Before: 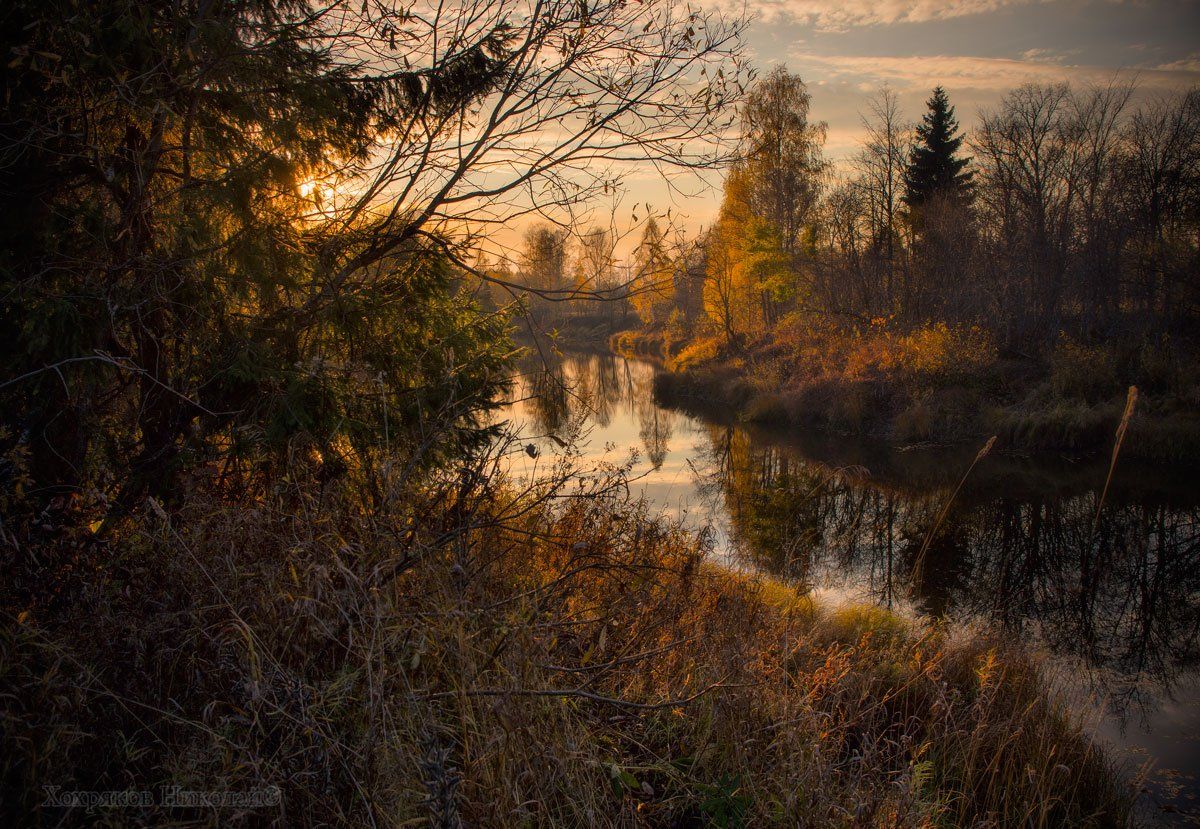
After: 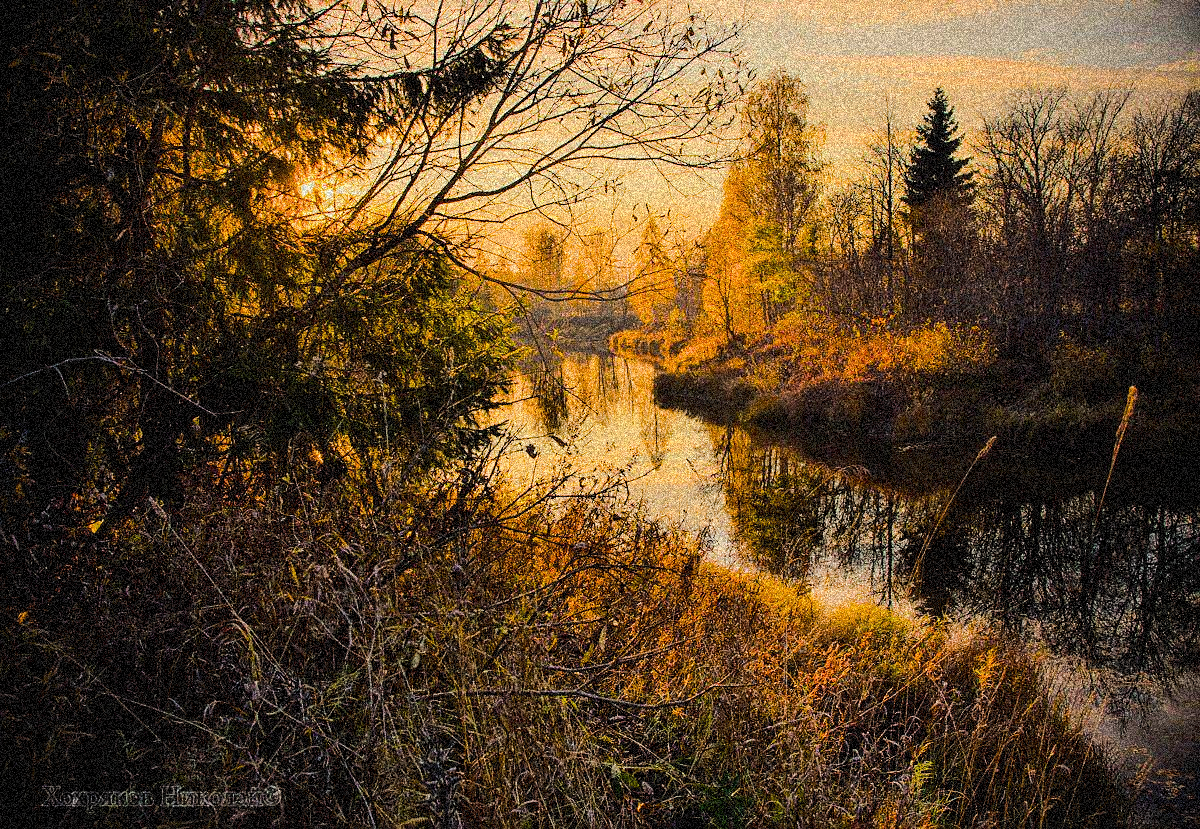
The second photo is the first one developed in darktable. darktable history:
color correction: highlights a* -2.68, highlights b* 2.57
grain: coarseness 3.75 ISO, strength 100%, mid-tones bias 0%
exposure: black level correction 0, exposure 0.877 EV, compensate exposure bias true, compensate highlight preservation false
filmic rgb: black relative exposure -7.65 EV, white relative exposure 4.56 EV, hardness 3.61
rgb curve: curves: ch0 [(0, 0) (0.284, 0.292) (0.505, 0.644) (1, 1)]; ch1 [(0, 0) (0.284, 0.292) (0.505, 0.644) (1, 1)]; ch2 [(0, 0) (0.284, 0.292) (0.505, 0.644) (1, 1)], compensate middle gray true
color balance rgb: linear chroma grading › global chroma 15%, perceptual saturation grading › global saturation 30%
sharpen: on, module defaults
